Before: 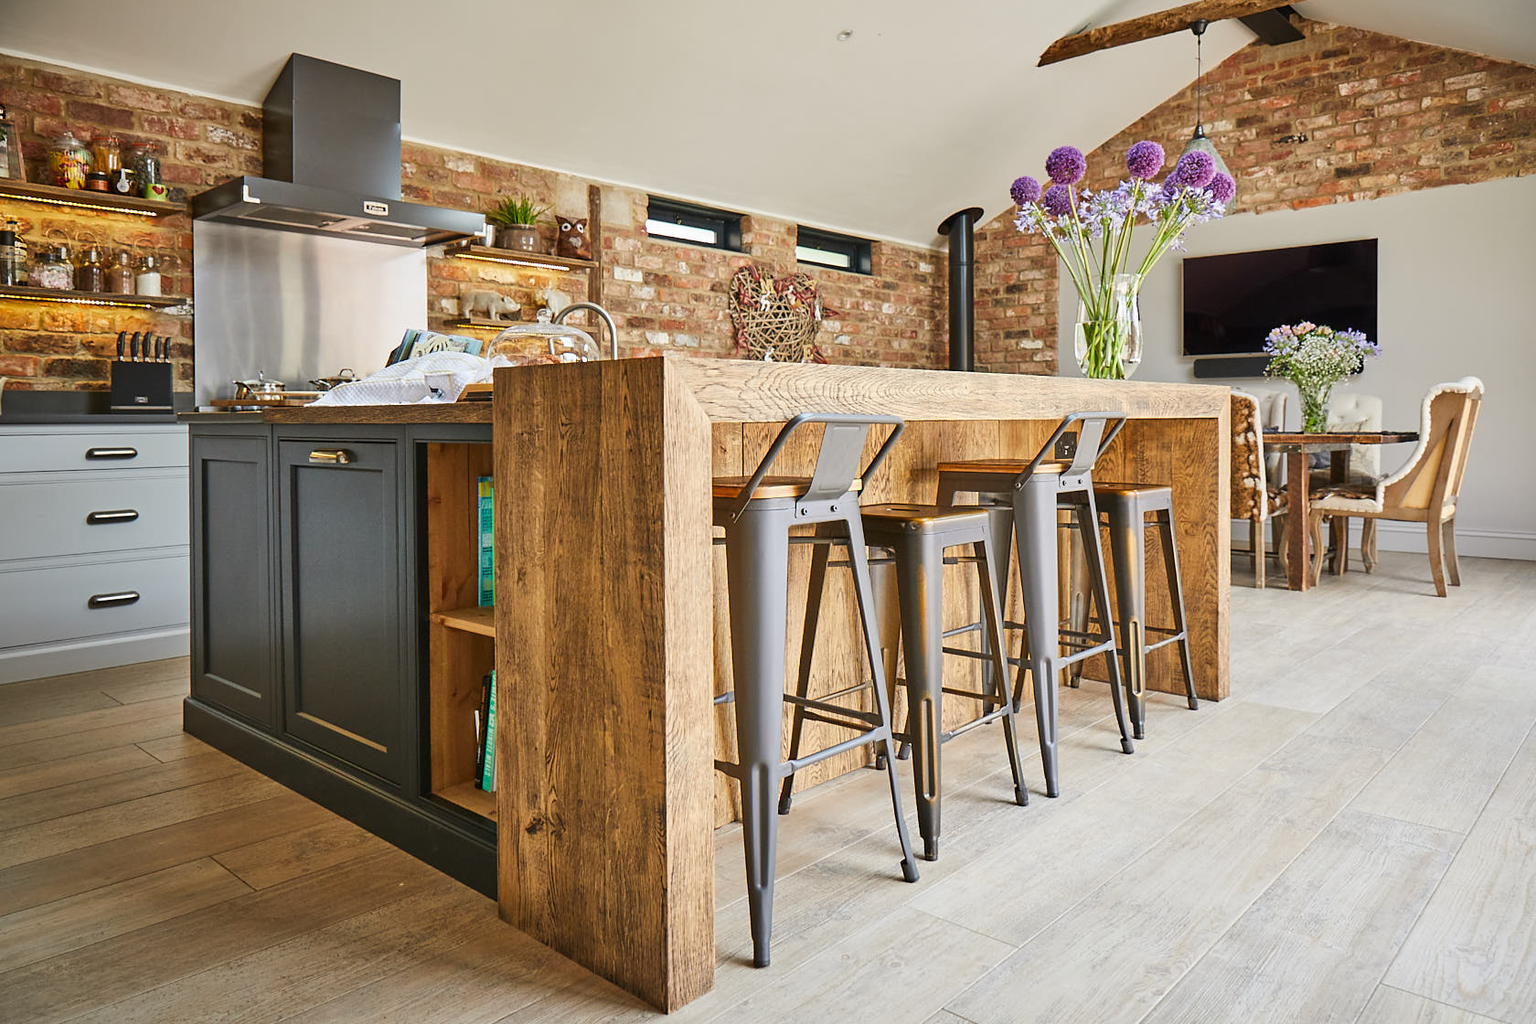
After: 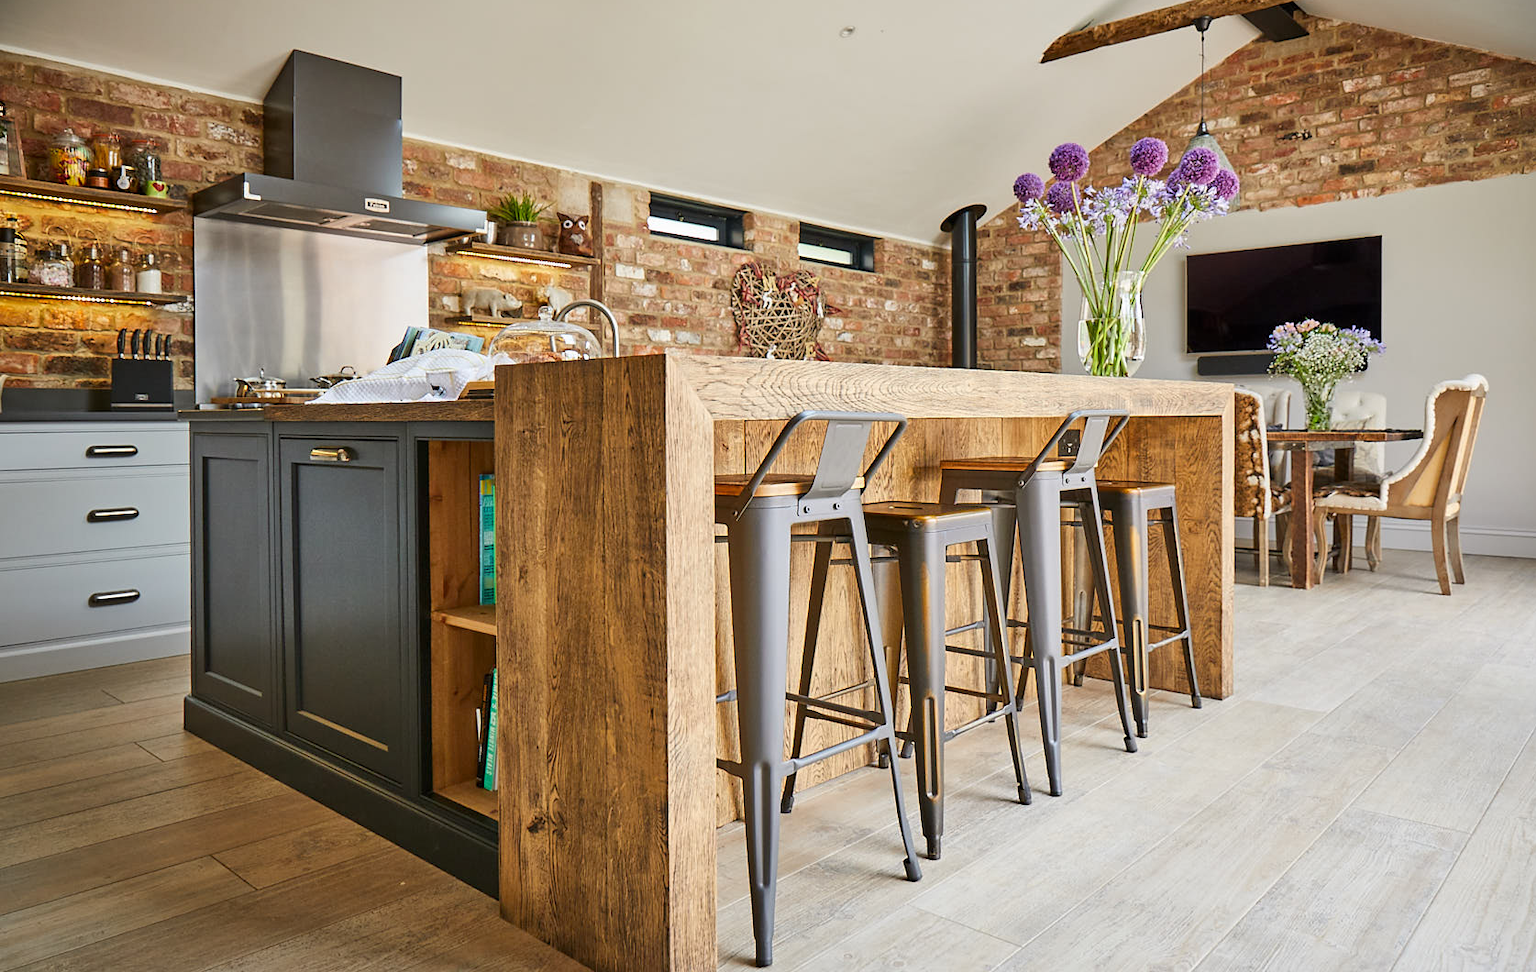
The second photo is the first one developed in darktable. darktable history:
crop: top 0.364%, right 0.256%, bottom 4.991%
exposure: black level correction 0.002, compensate exposure bias true, compensate highlight preservation false
